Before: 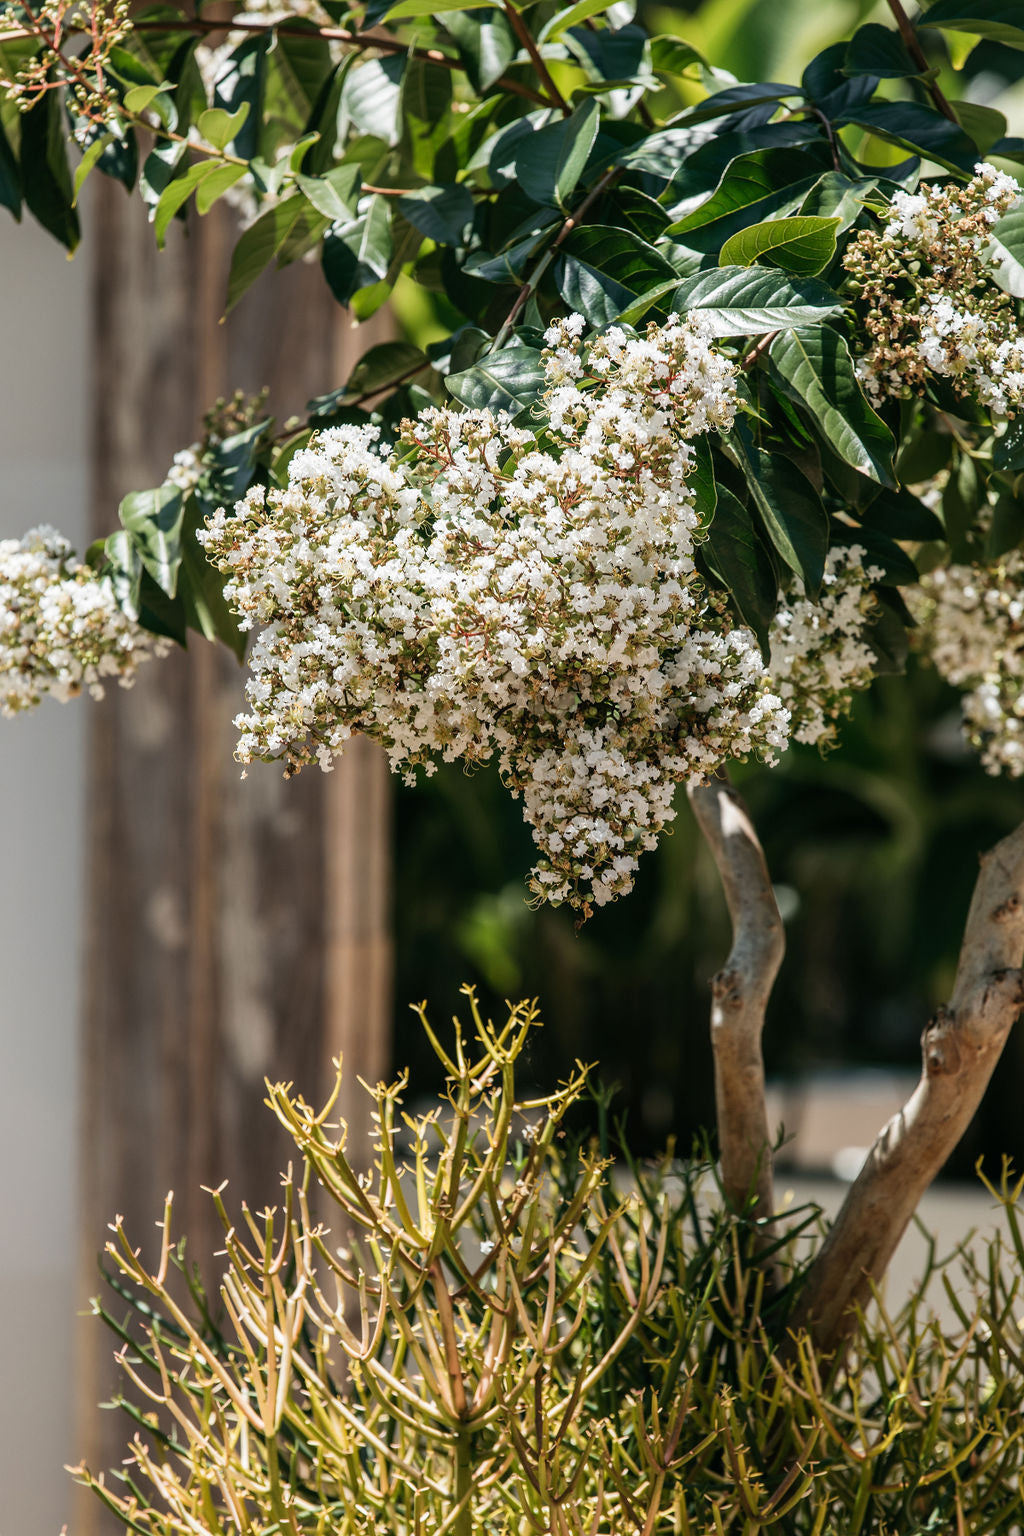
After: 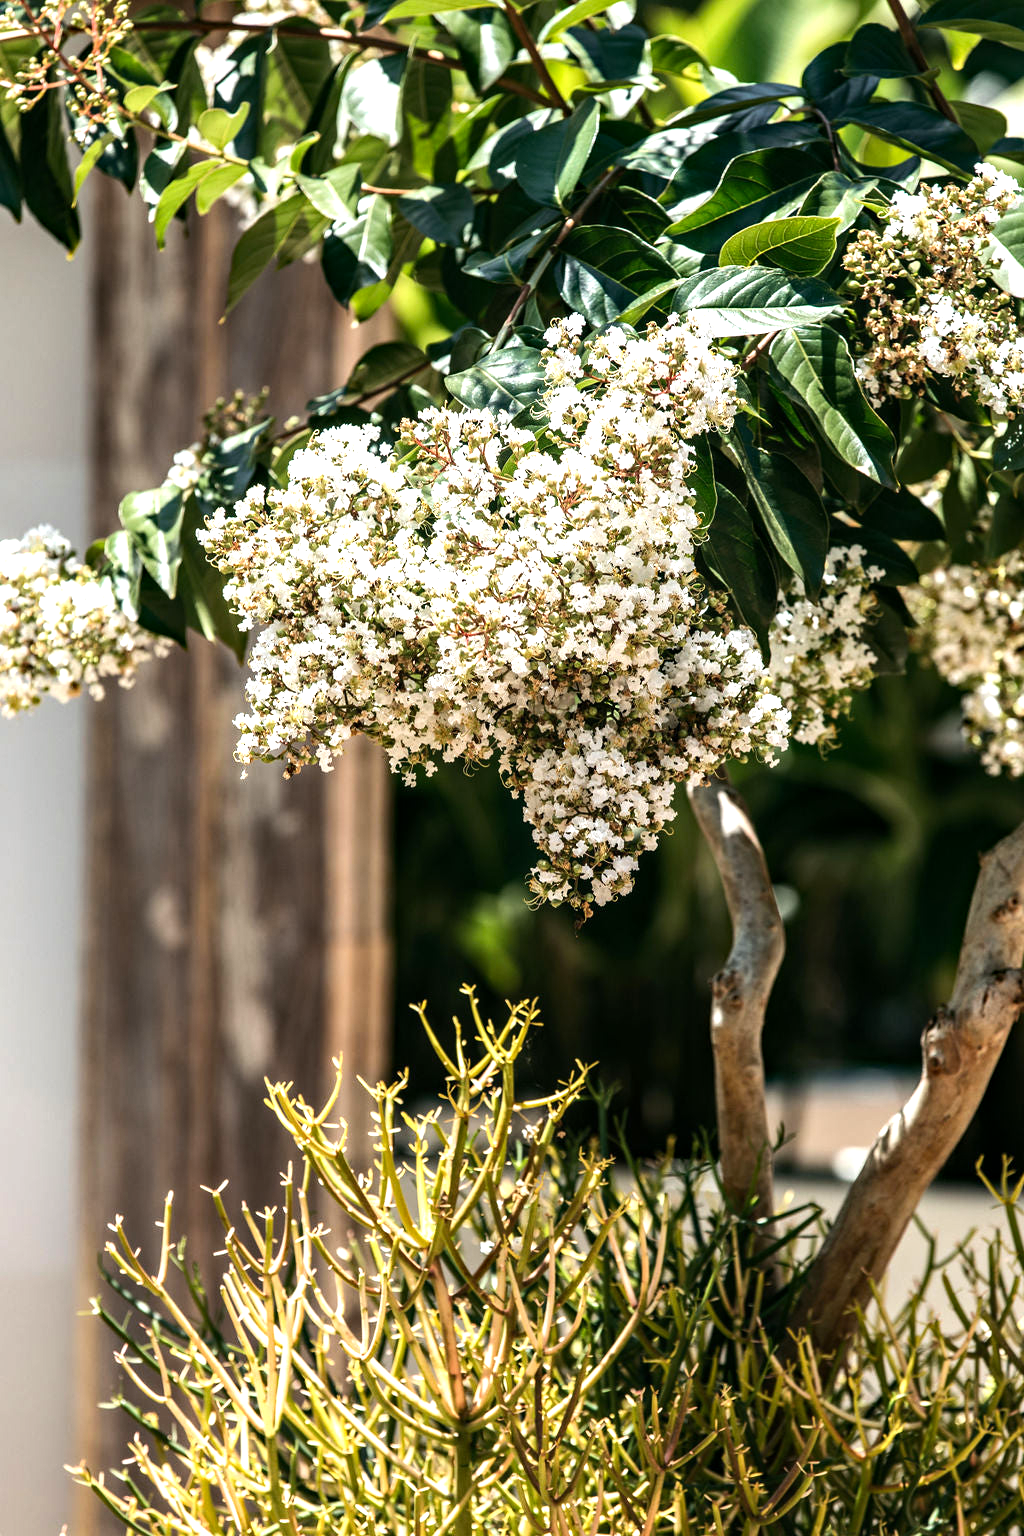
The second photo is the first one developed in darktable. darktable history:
exposure: black level correction 0.001, exposure 0.5 EV, compensate exposure bias true, compensate highlight preservation false
haze removal: compatibility mode true, adaptive false
tone equalizer: -8 EV -0.417 EV, -7 EV -0.389 EV, -6 EV -0.333 EV, -5 EV -0.222 EV, -3 EV 0.222 EV, -2 EV 0.333 EV, -1 EV 0.389 EV, +0 EV 0.417 EV, edges refinement/feathering 500, mask exposure compensation -1.57 EV, preserve details no
